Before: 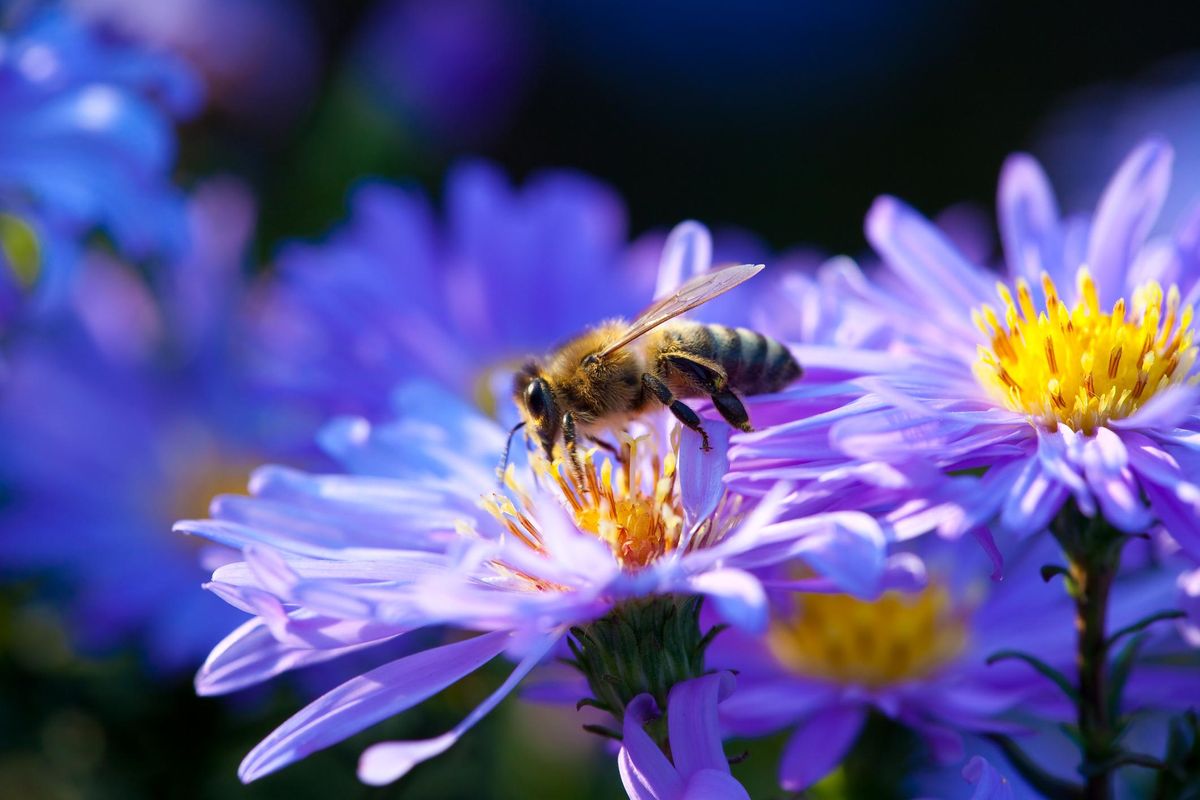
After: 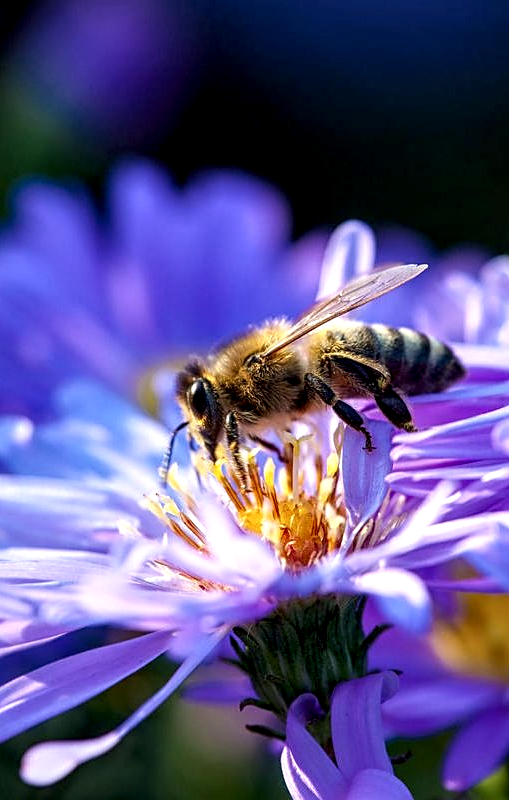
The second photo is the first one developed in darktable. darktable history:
crop: left 28.142%, right 29.441%
local contrast: highlights 60%, shadows 60%, detail 160%
sharpen: amount 0.491
